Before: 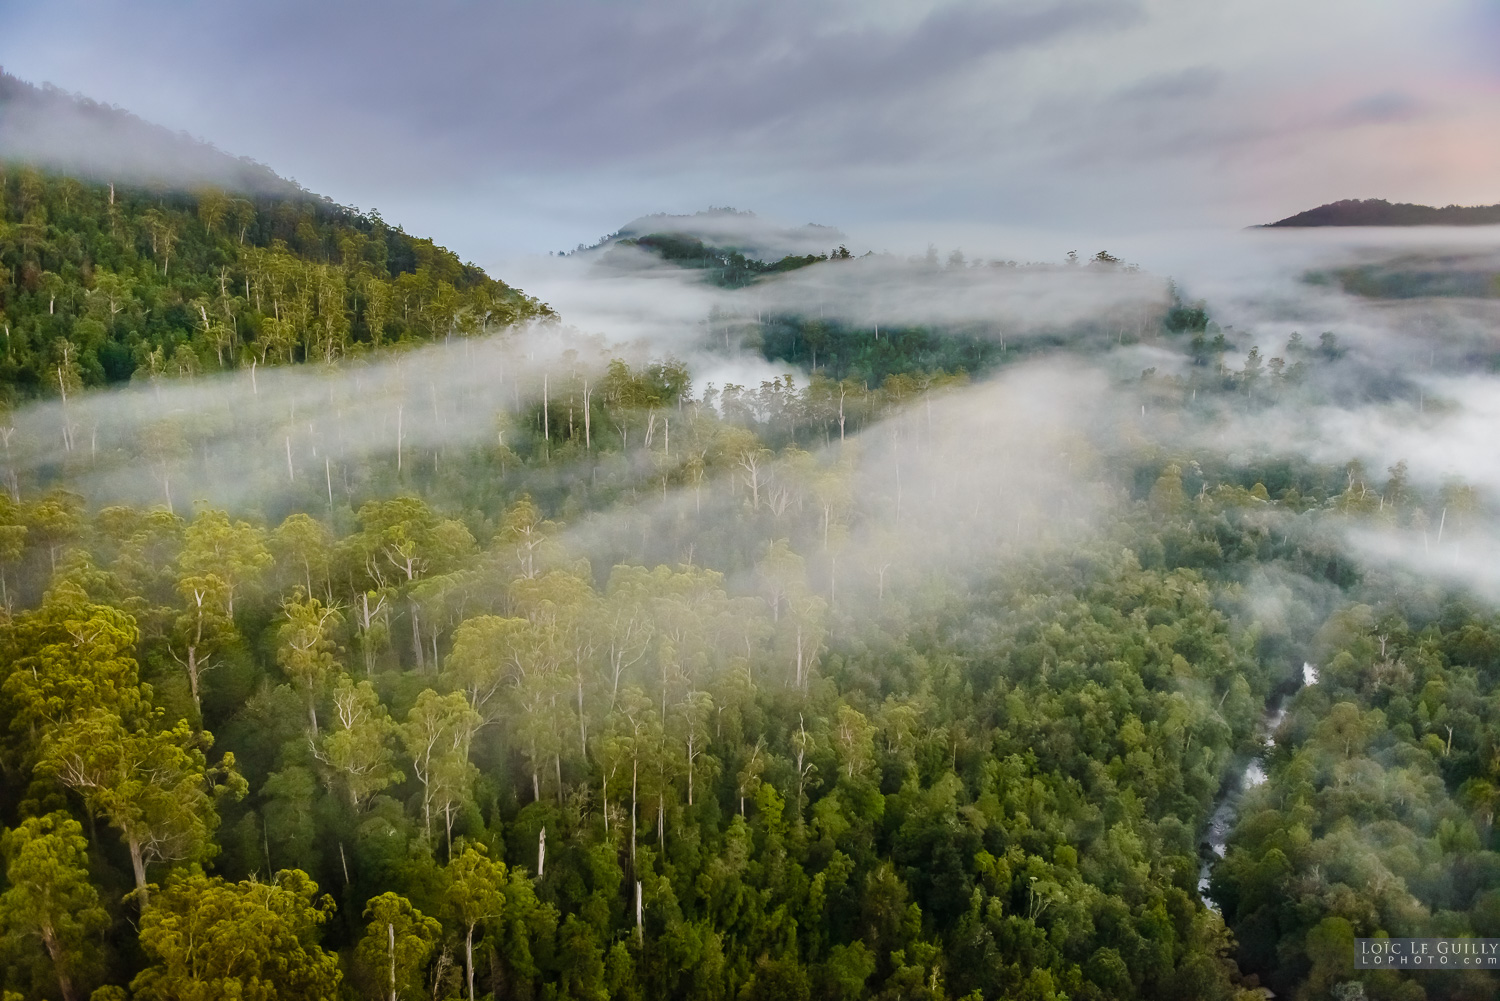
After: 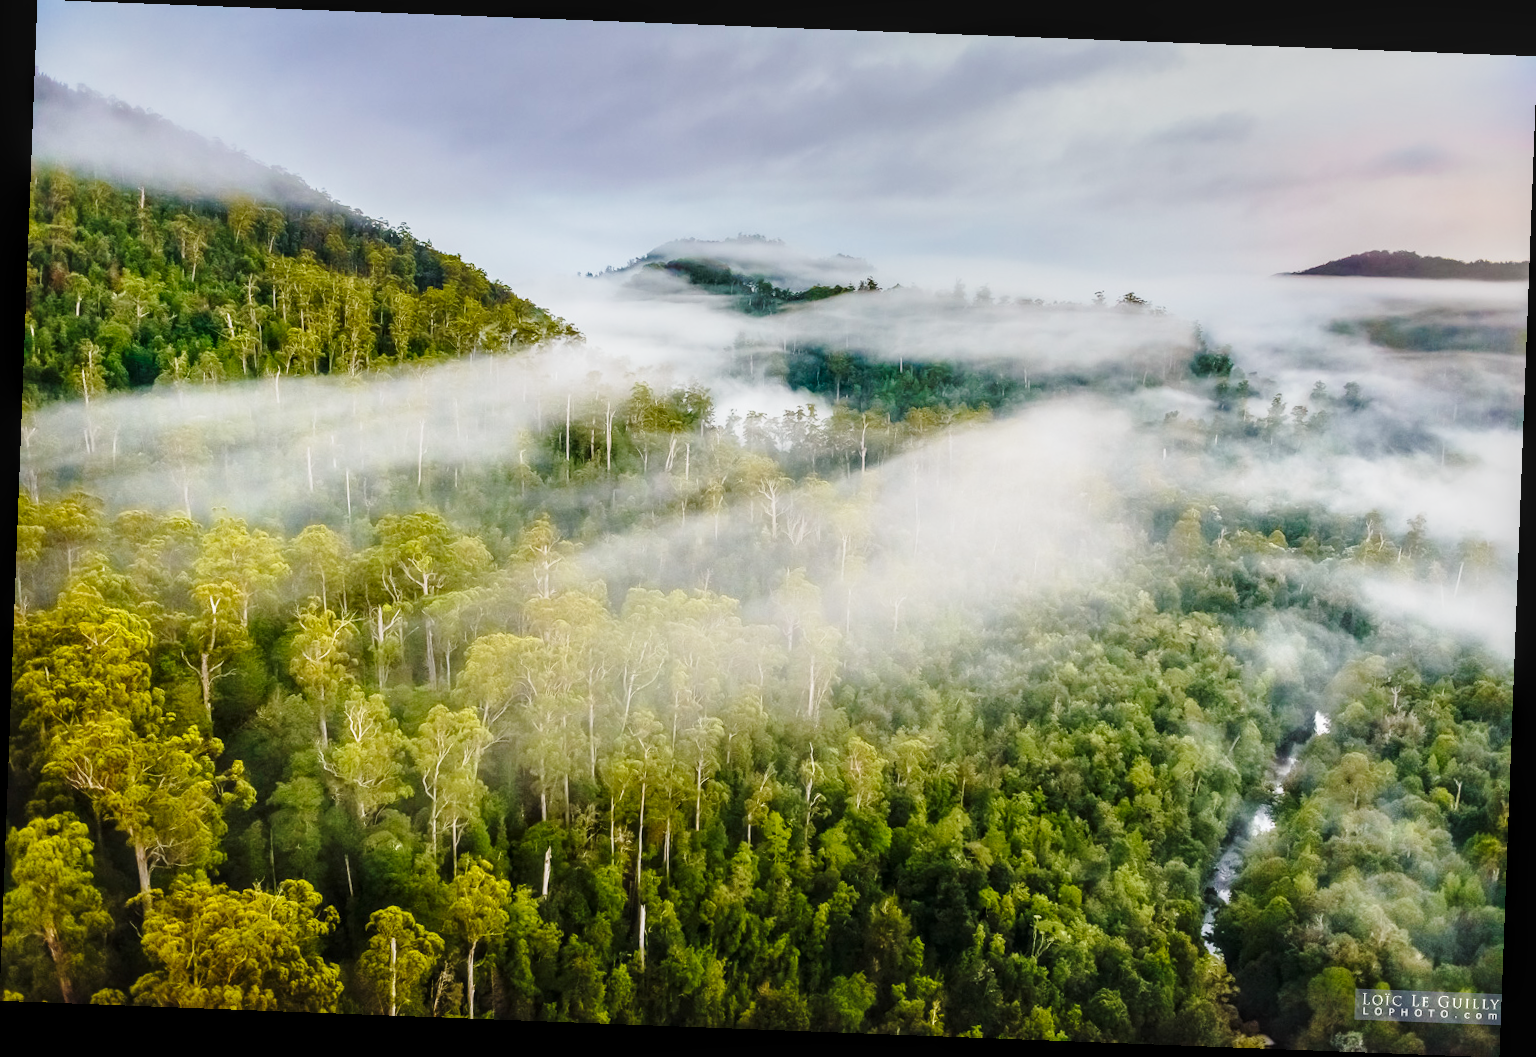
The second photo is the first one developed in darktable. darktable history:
rotate and perspective: rotation 2.17°, automatic cropping off
base curve: curves: ch0 [(0, 0) (0.028, 0.03) (0.121, 0.232) (0.46, 0.748) (0.859, 0.968) (1, 1)], preserve colors none
local contrast: on, module defaults
